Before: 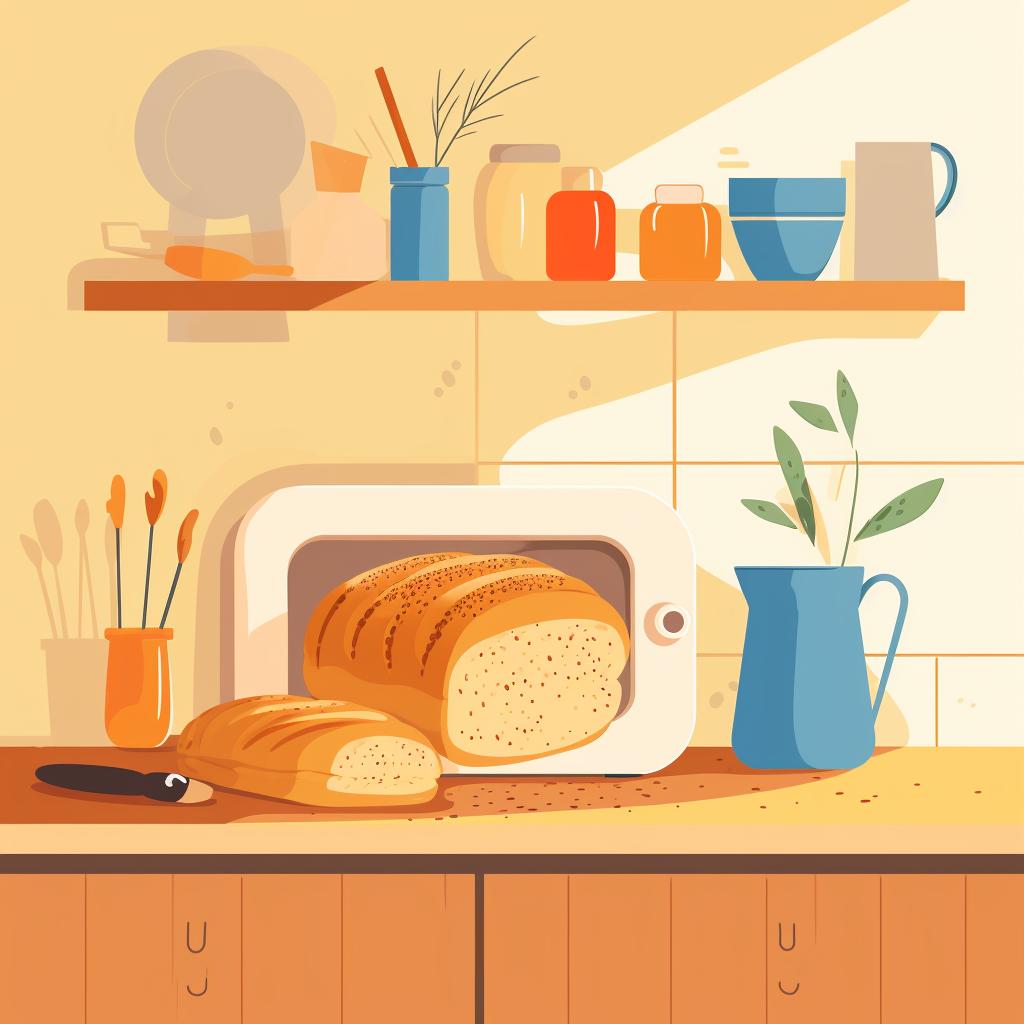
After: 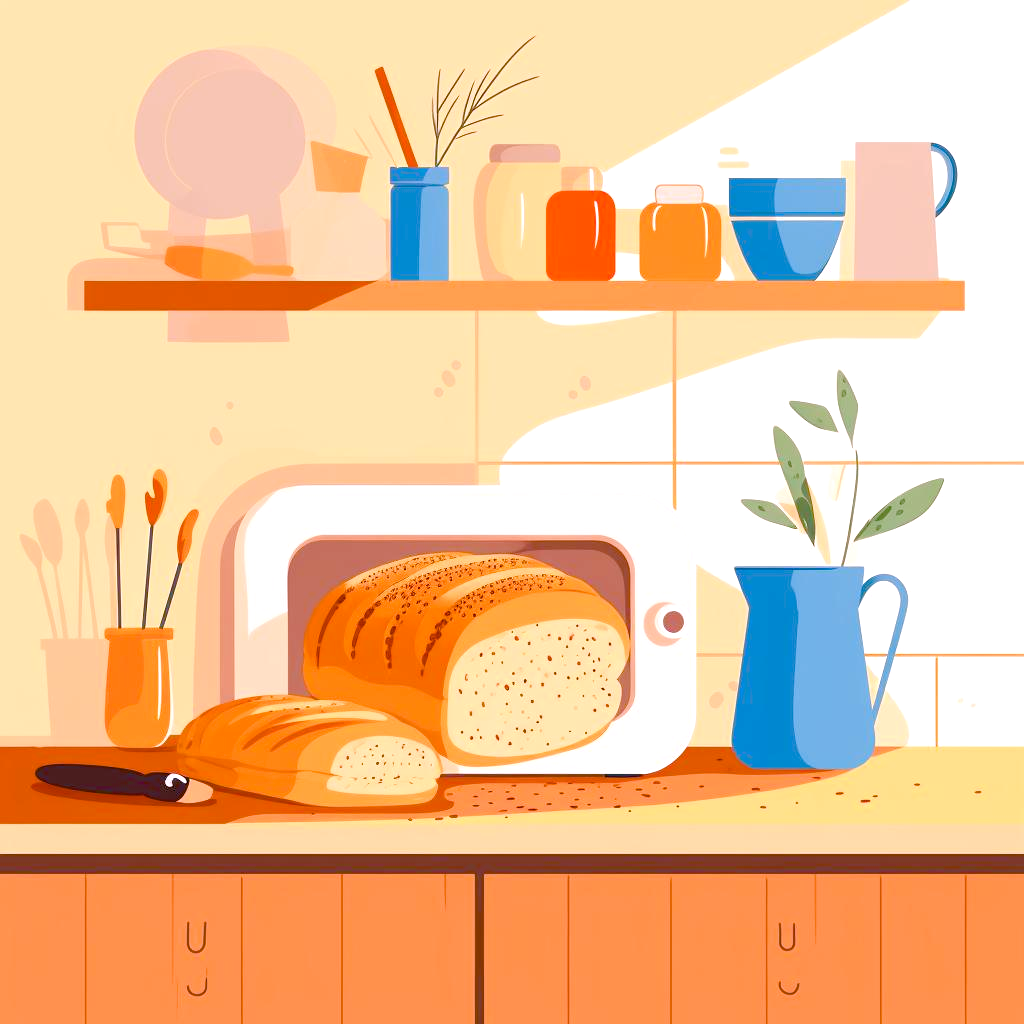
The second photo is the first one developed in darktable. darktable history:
white balance: red 1.066, blue 1.119
color balance rgb: shadows lift › luminance -9.41%, highlights gain › luminance 17.6%, global offset › luminance -1.45%, perceptual saturation grading › highlights -17.77%, perceptual saturation grading › mid-tones 33.1%, perceptual saturation grading › shadows 50.52%, global vibrance 24.22%
